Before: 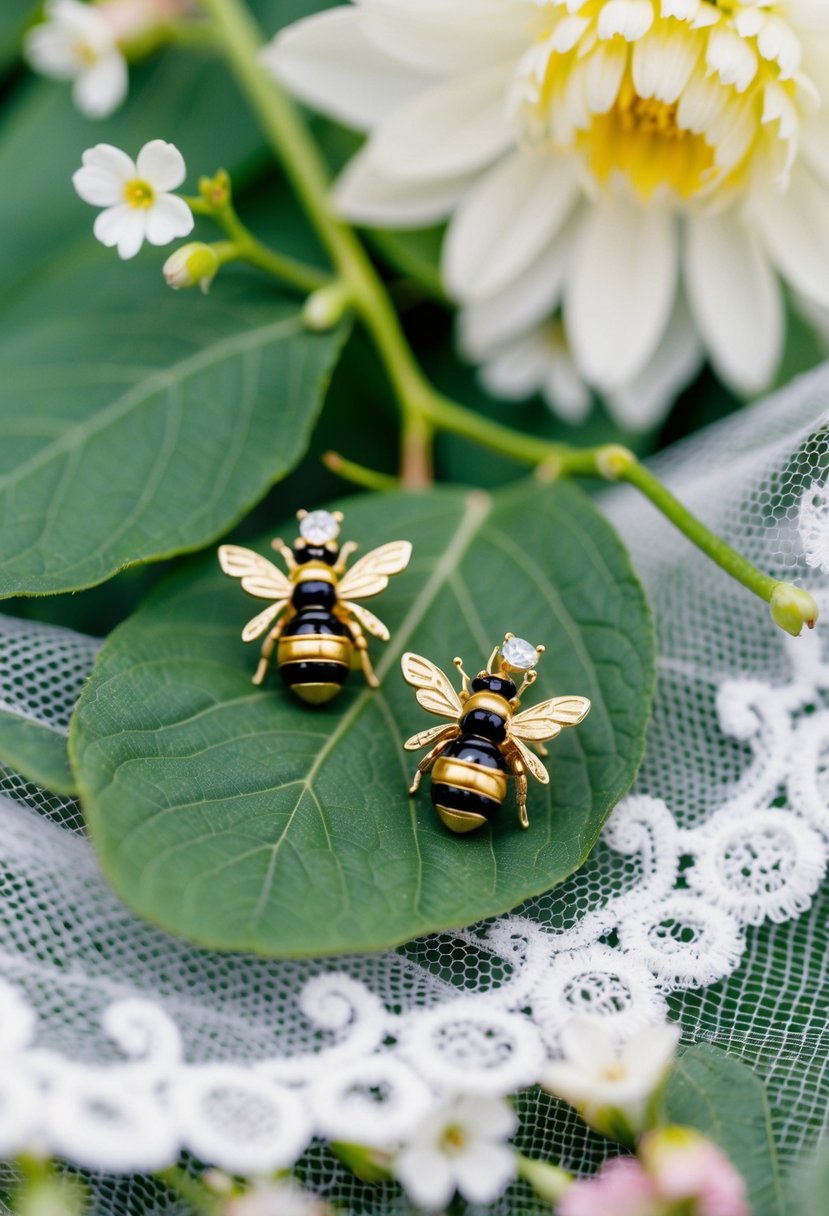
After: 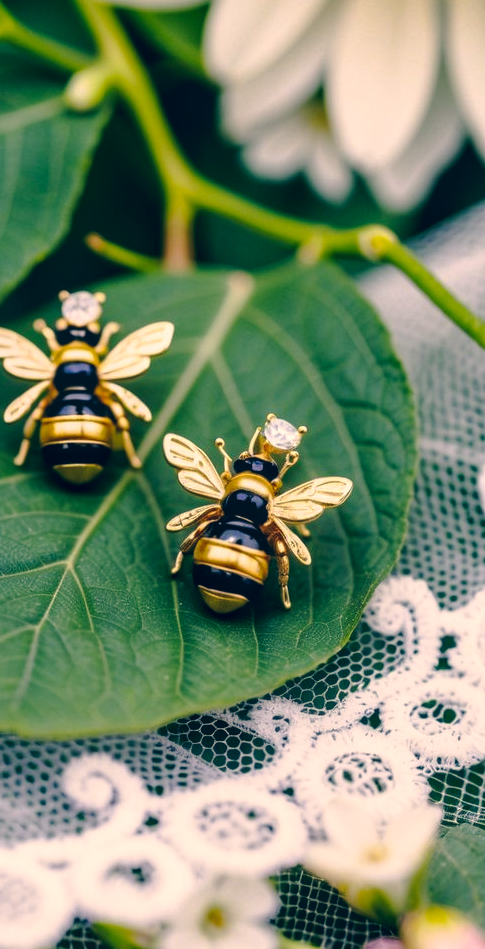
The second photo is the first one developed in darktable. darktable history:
local contrast: on, module defaults
crop and rotate: left 28.732%, top 18.08%, right 12.647%, bottom 3.849%
color correction: highlights a* 10.37, highlights b* 14.83, shadows a* -10.1, shadows b* -14.9
tone curve: curves: ch0 [(0, 0.021) (0.059, 0.053) (0.212, 0.18) (0.337, 0.304) (0.495, 0.505) (0.725, 0.731) (0.89, 0.919) (1, 1)]; ch1 [(0, 0) (0.094, 0.081) (0.285, 0.299) (0.413, 0.43) (0.479, 0.475) (0.54, 0.55) (0.615, 0.65) (0.683, 0.688) (1, 1)]; ch2 [(0, 0) (0.257, 0.217) (0.434, 0.434) (0.498, 0.507) (0.599, 0.578) (1, 1)], preserve colors none
